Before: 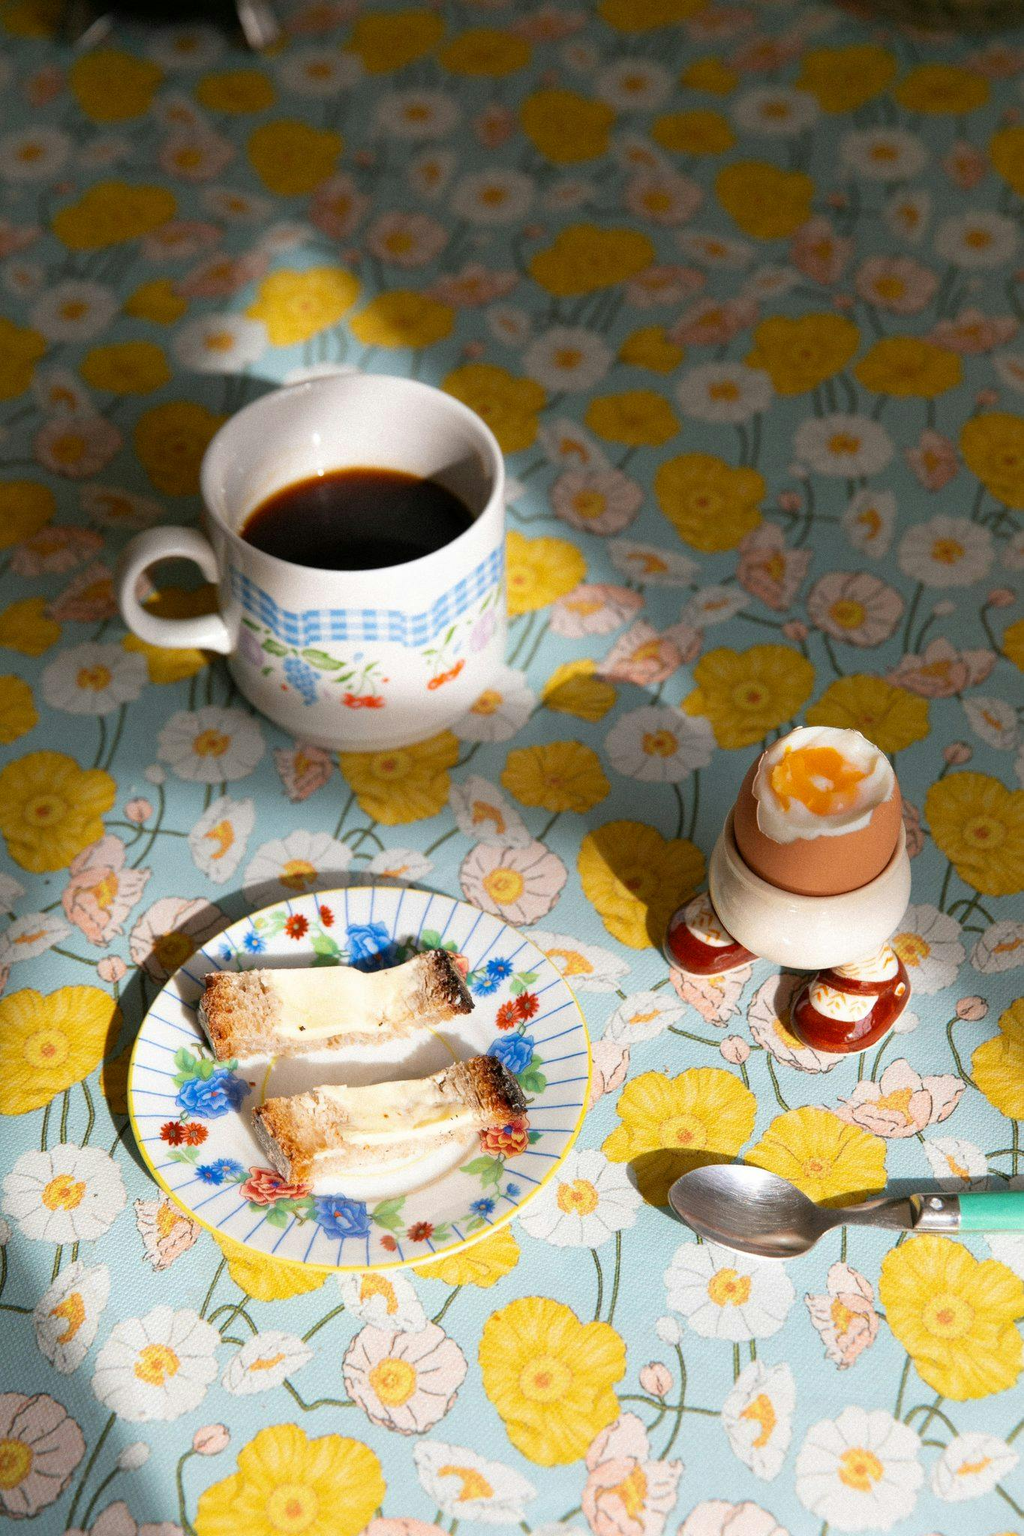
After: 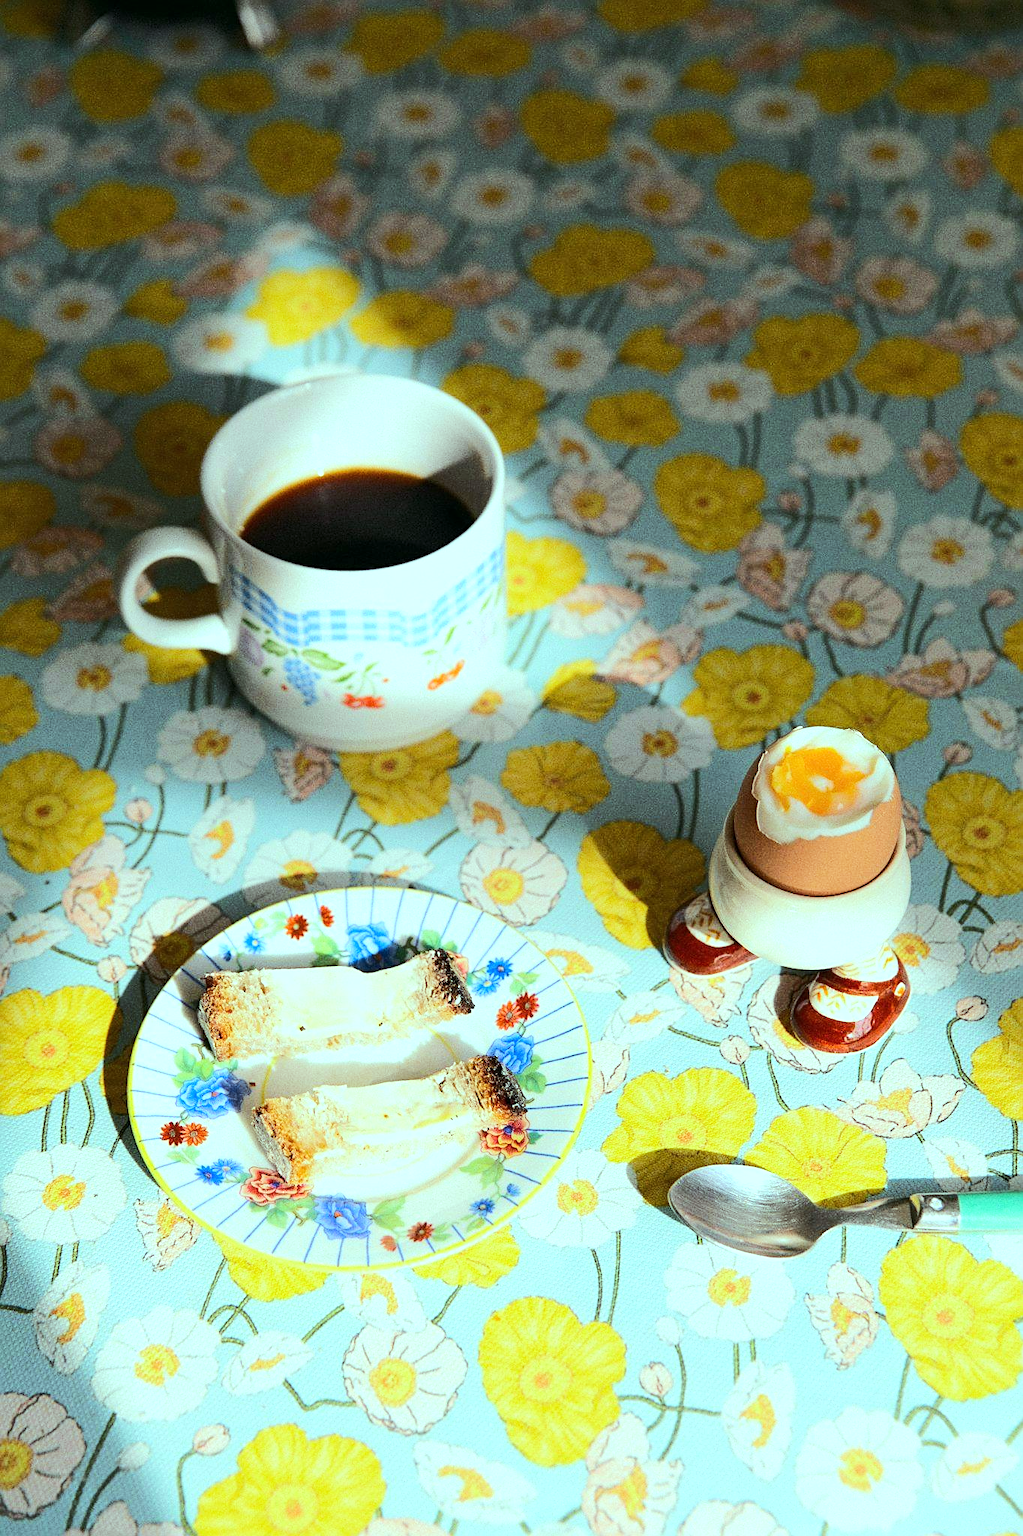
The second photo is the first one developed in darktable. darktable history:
exposure: exposure 0.081 EV, compensate highlight preservation false
sharpen: on, module defaults
tone equalizer: on, module defaults
color balance: mode lift, gamma, gain (sRGB), lift [0.997, 0.979, 1.021, 1.011], gamma [1, 1.084, 0.916, 0.998], gain [1, 0.87, 1.13, 1.101], contrast 4.55%, contrast fulcrum 38.24%, output saturation 104.09%
rgb curve: curves: ch0 [(0, 0) (0.284, 0.292) (0.505, 0.644) (1, 1)]; ch1 [(0, 0) (0.284, 0.292) (0.505, 0.644) (1, 1)]; ch2 [(0, 0) (0.284, 0.292) (0.505, 0.644) (1, 1)], compensate middle gray true
